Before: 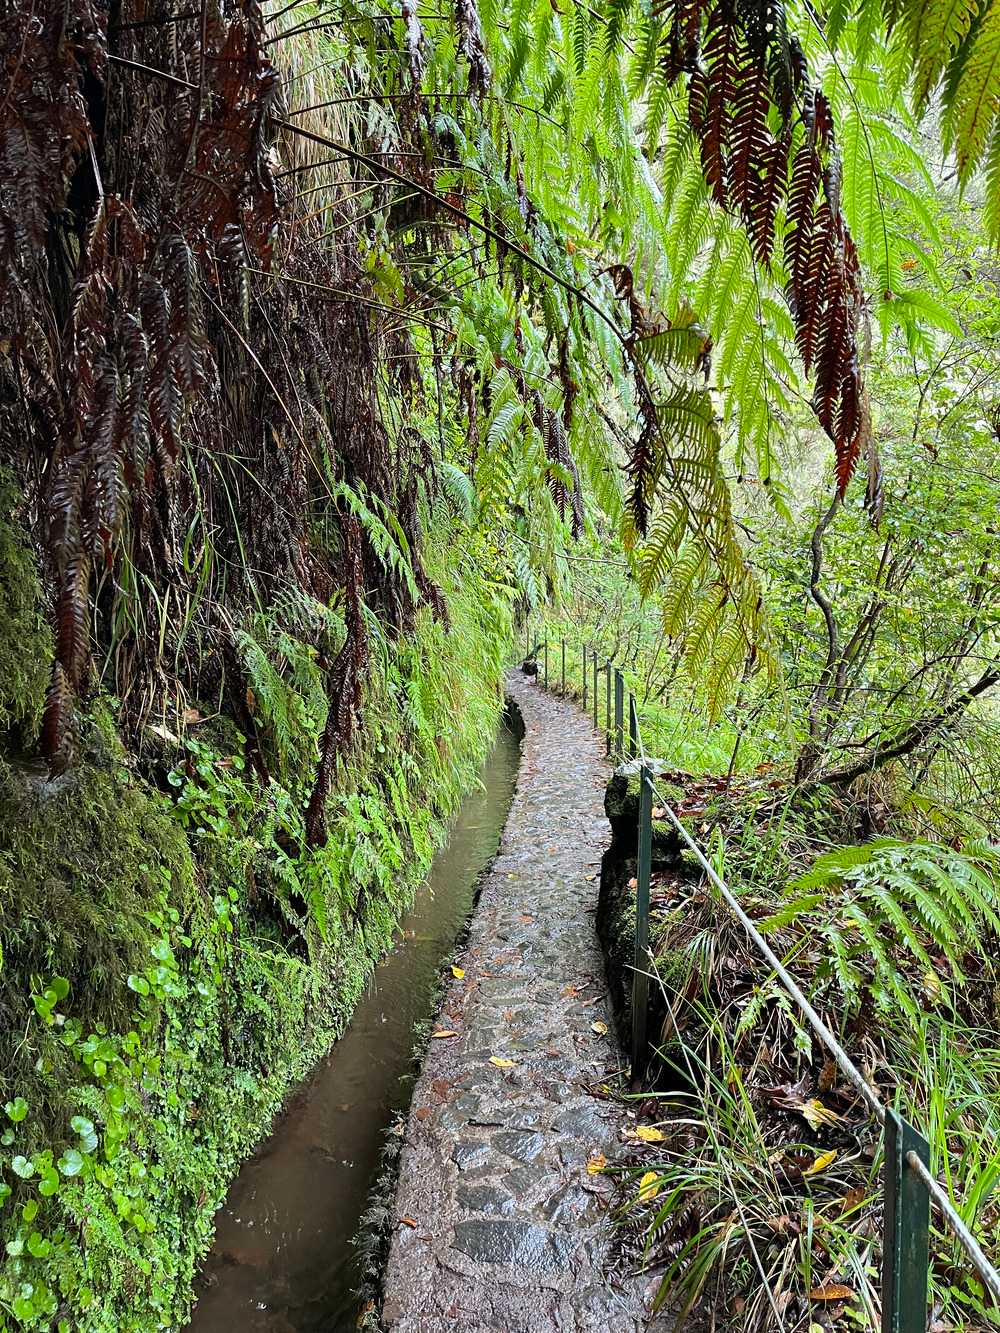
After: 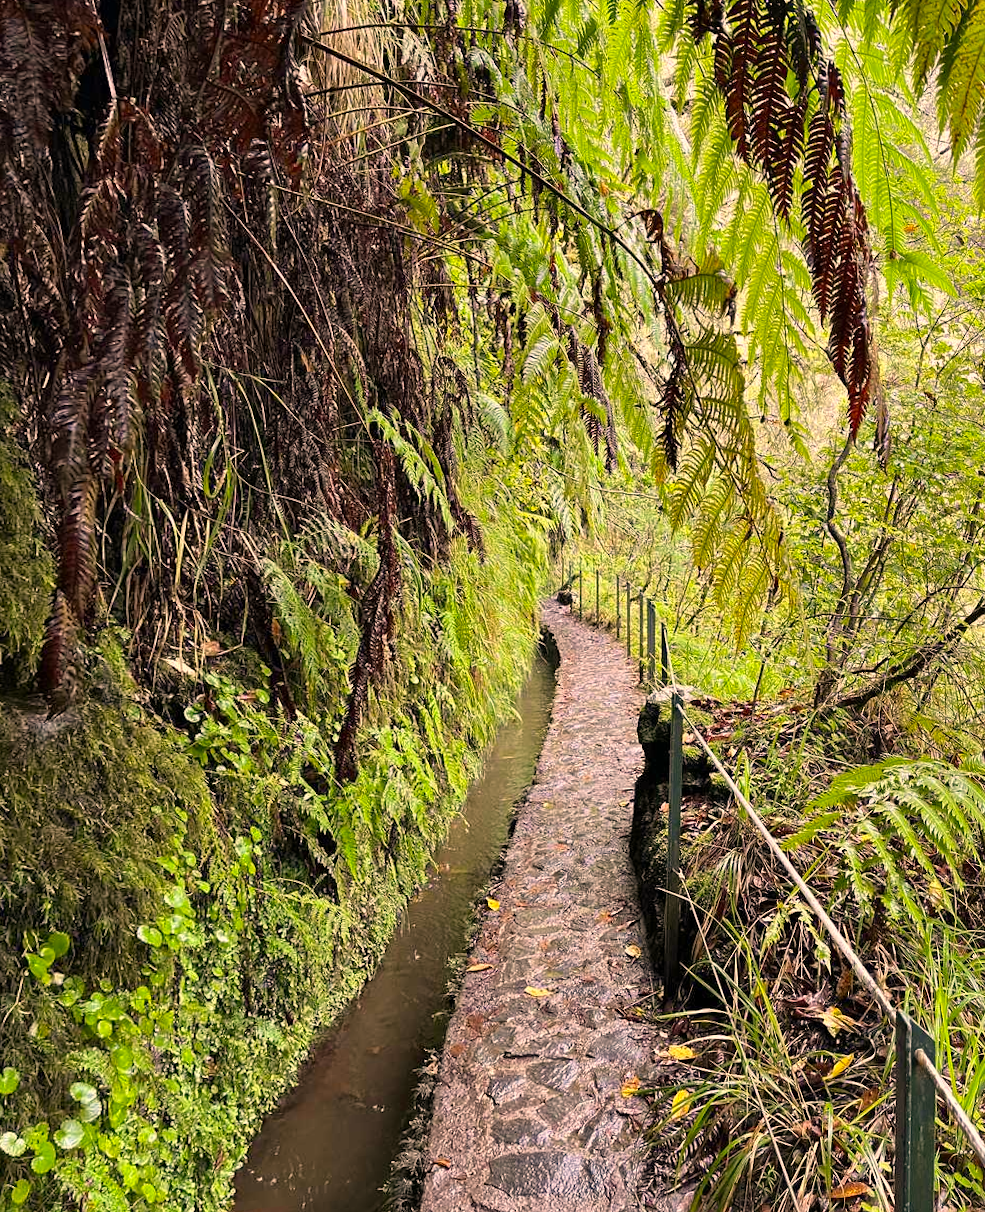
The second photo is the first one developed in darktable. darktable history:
rotate and perspective: rotation -0.013°, lens shift (vertical) -0.027, lens shift (horizontal) 0.178, crop left 0.016, crop right 0.989, crop top 0.082, crop bottom 0.918
exposure: exposure 0.127 EV, compensate highlight preservation false
color correction: highlights a* 17.88, highlights b* 18.79
